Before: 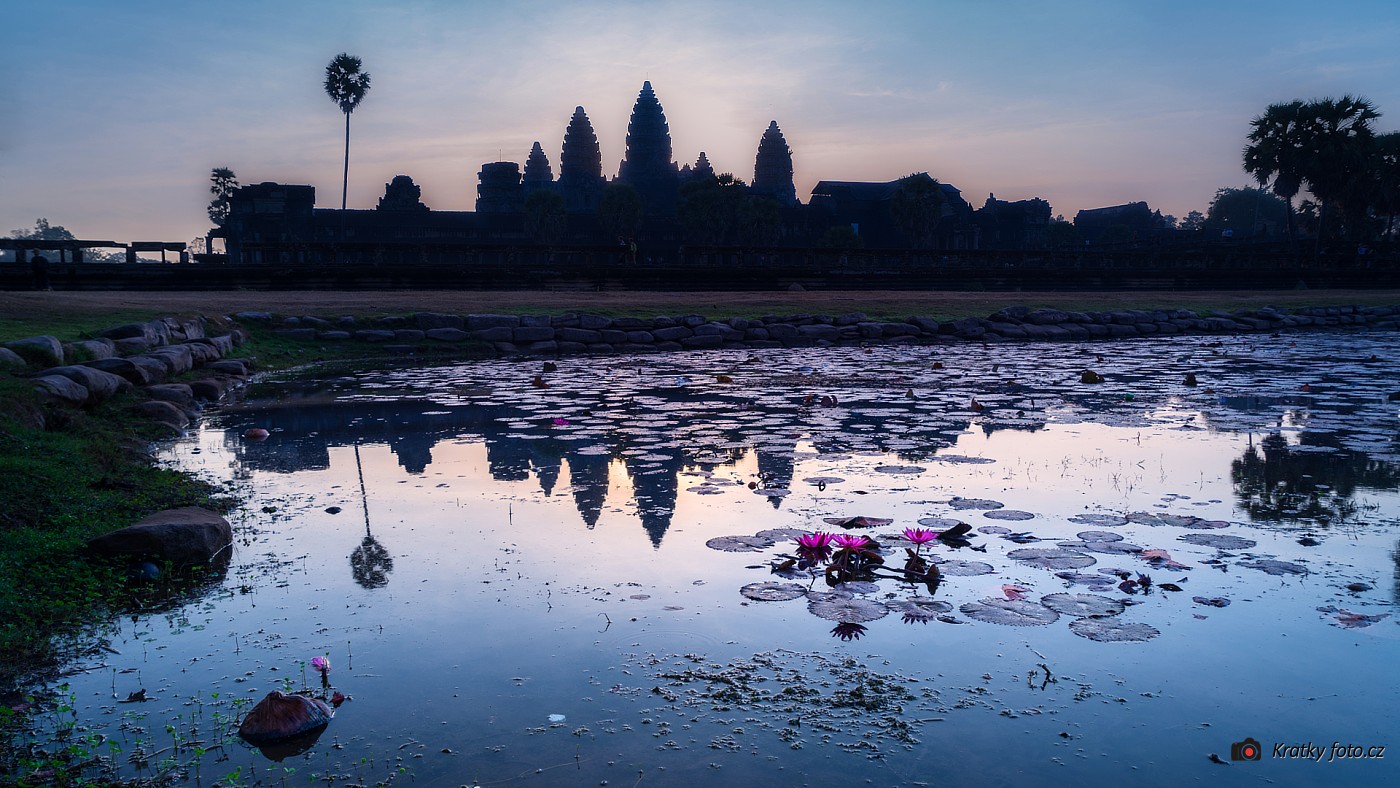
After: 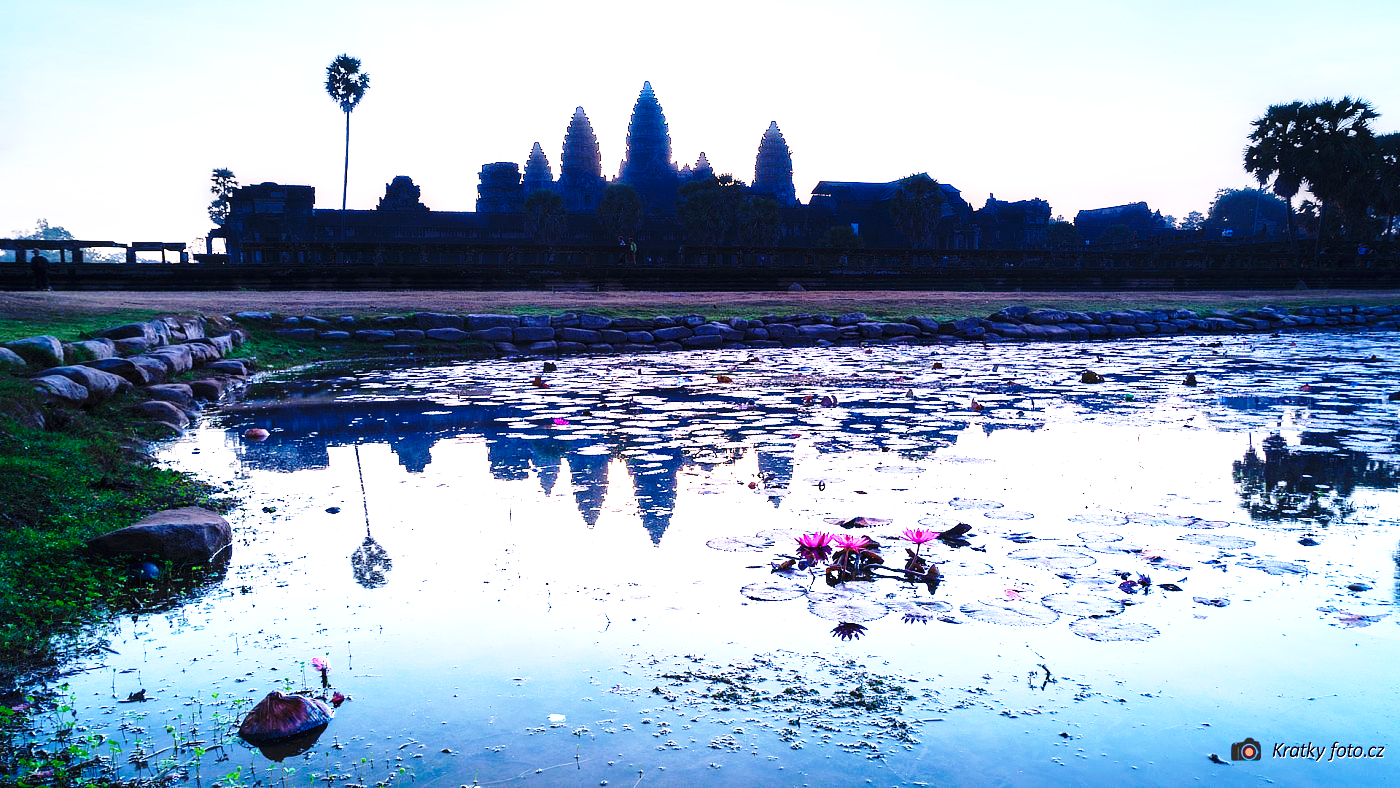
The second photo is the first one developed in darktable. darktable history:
base curve: curves: ch0 [(0, 0) (0.04, 0.03) (0.133, 0.232) (0.448, 0.748) (0.843, 0.968) (1, 1)], preserve colors none
exposure: black level correction 0, exposure 1.705 EV, compensate highlight preservation false
